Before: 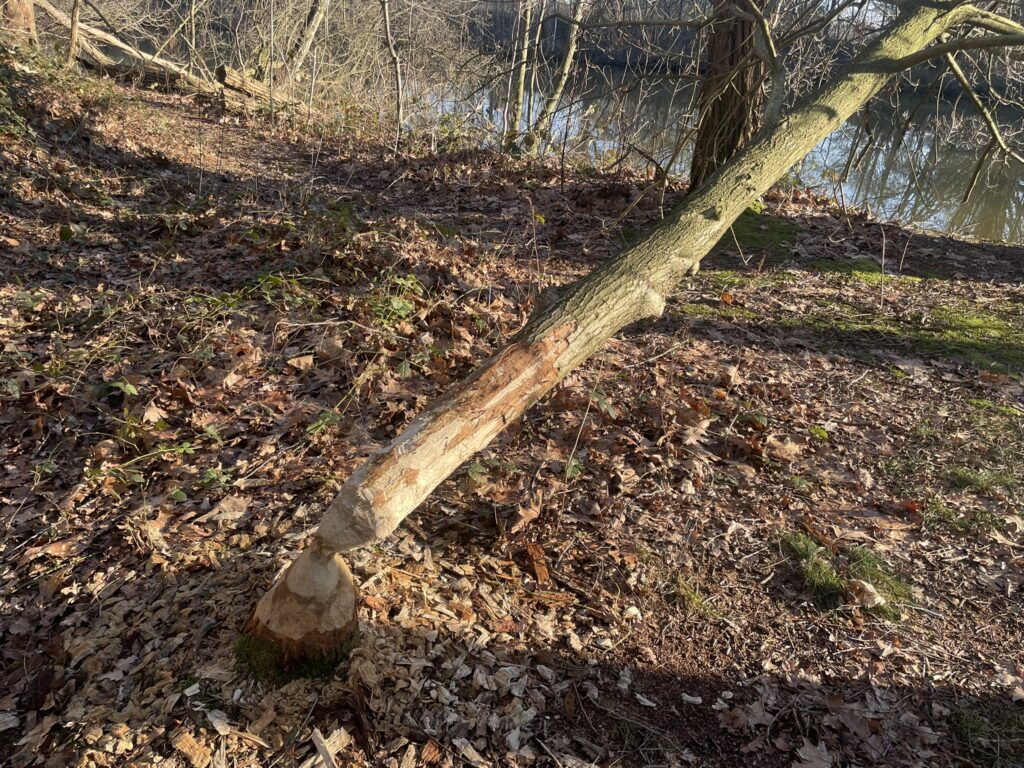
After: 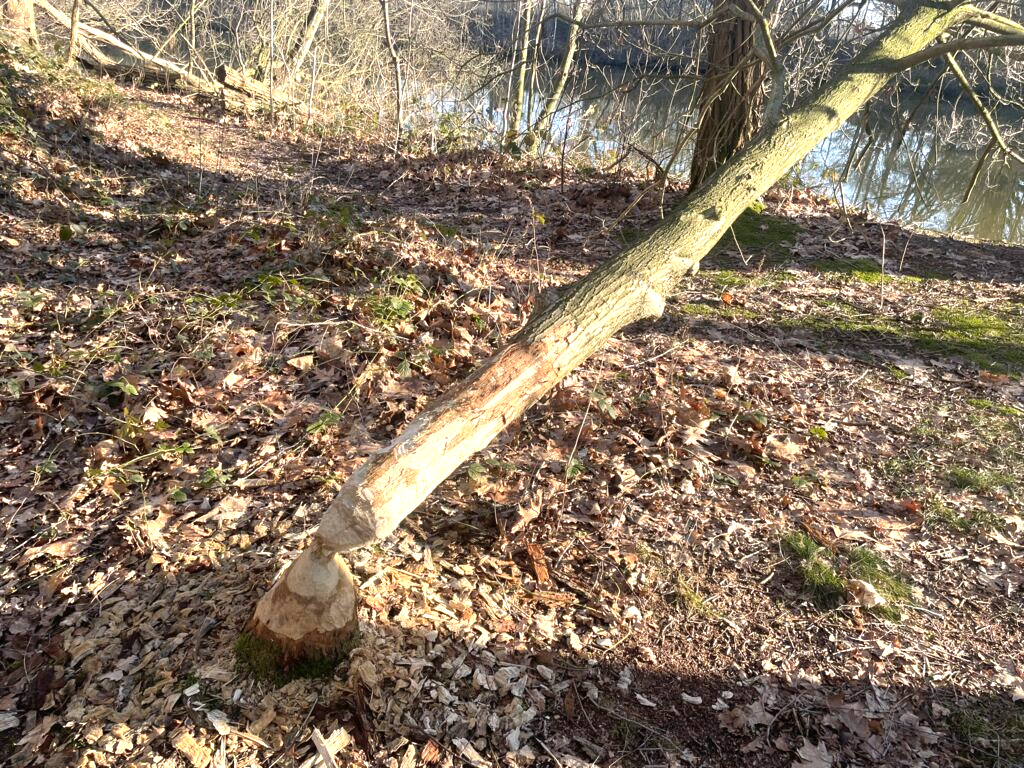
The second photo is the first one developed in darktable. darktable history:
exposure: exposure 0.921 EV, compensate highlight preservation false
color zones: curves: ch0 [(0.25, 0.5) (0.347, 0.092) (0.75, 0.5)]; ch1 [(0.25, 0.5) (0.33, 0.51) (0.75, 0.5)]
